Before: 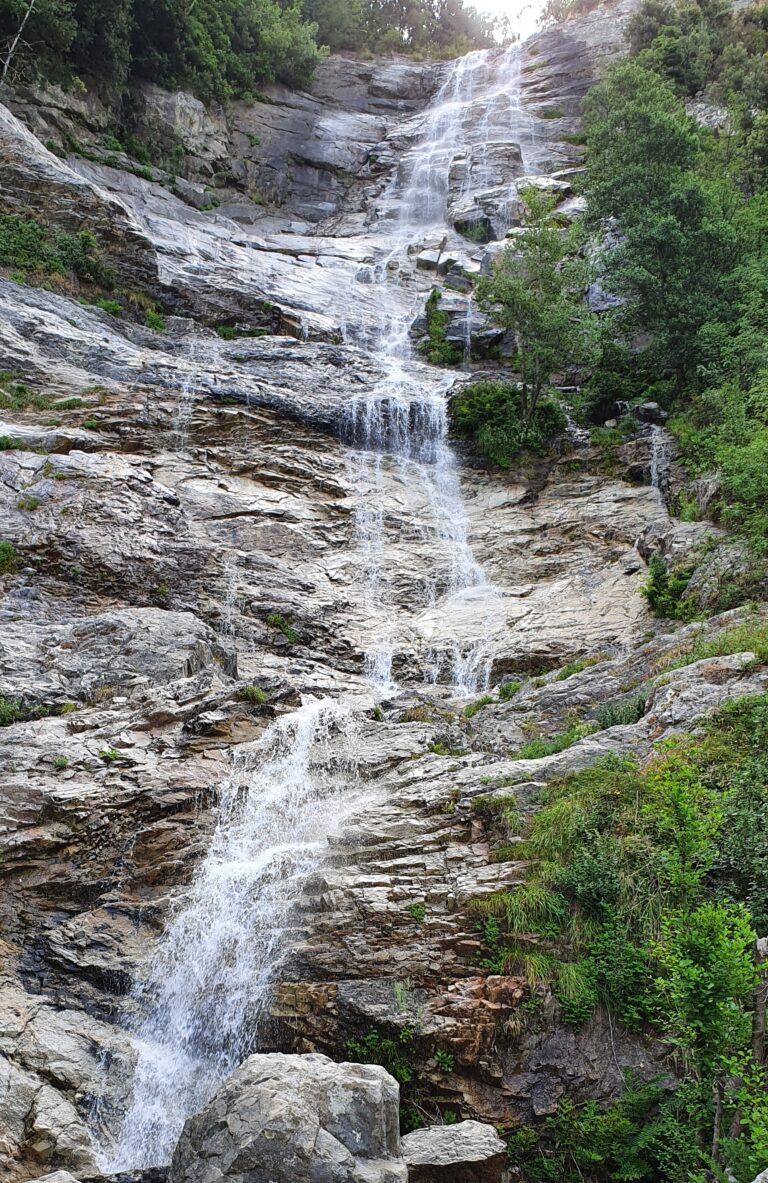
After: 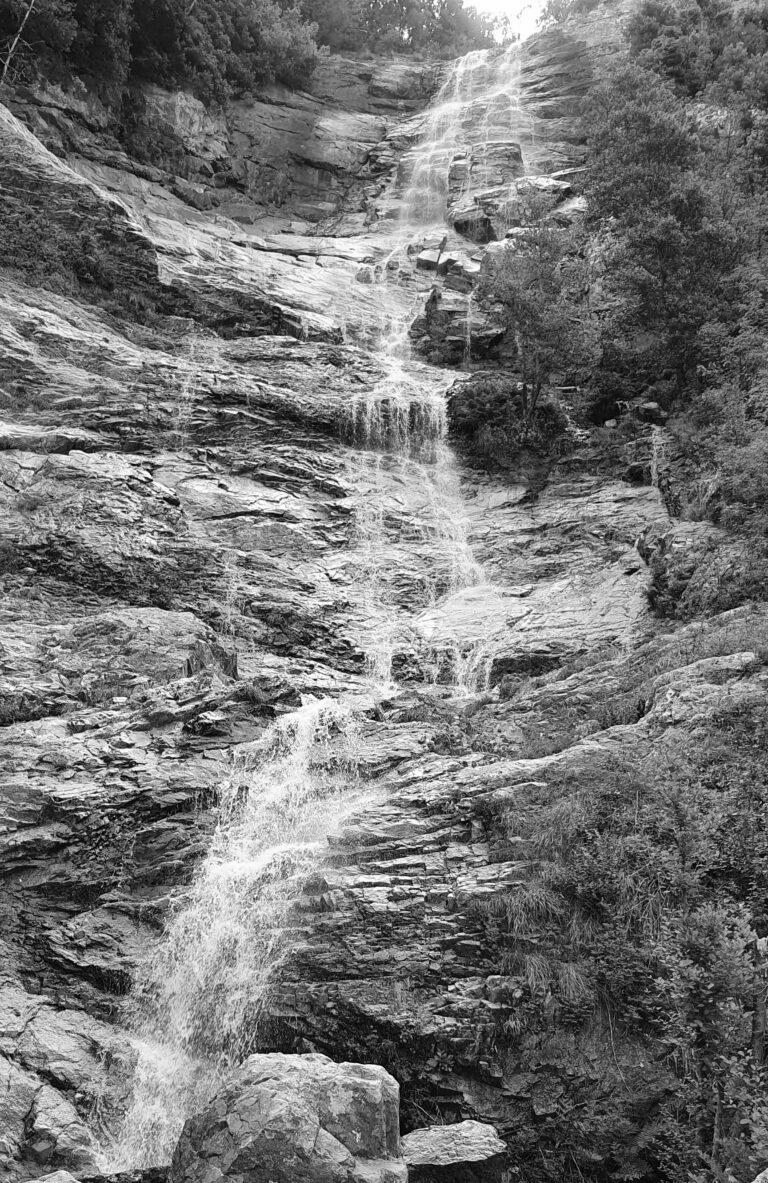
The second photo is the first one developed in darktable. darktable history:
white balance: red 0.967, blue 1.049
monochrome: on, module defaults
